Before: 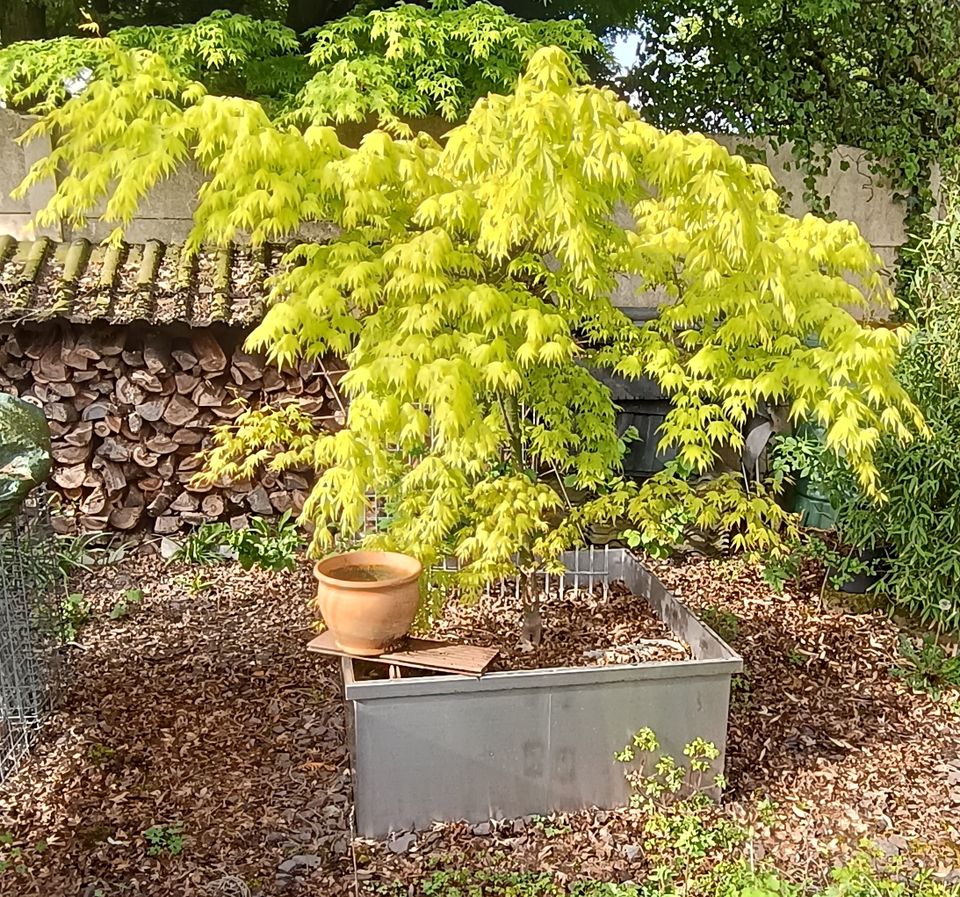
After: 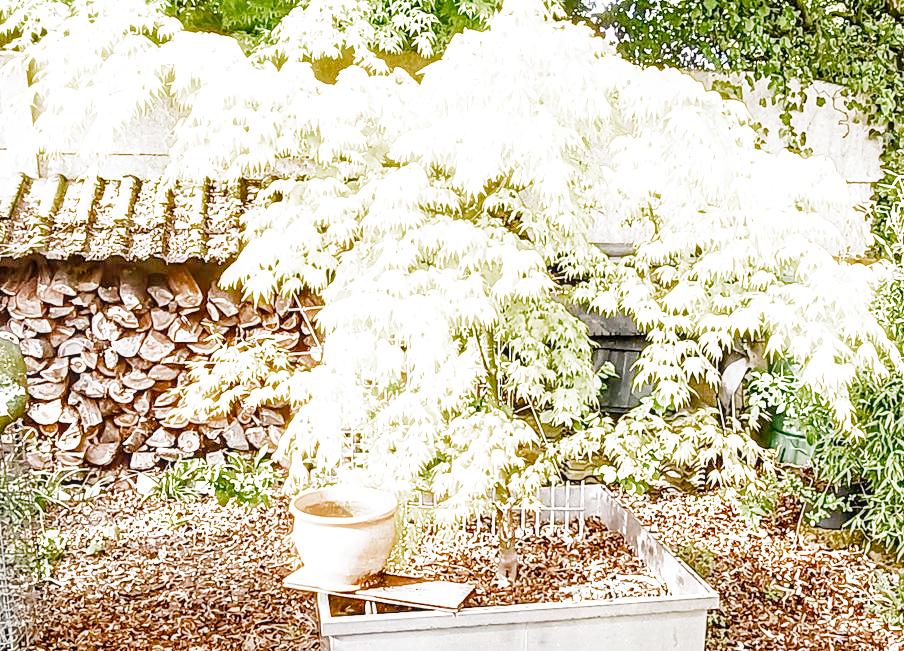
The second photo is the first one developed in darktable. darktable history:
exposure: black level correction 0, exposure 2 EV, compensate highlight preservation false
local contrast: on, module defaults
color balance rgb: highlights gain › chroma 2.384%, highlights gain › hue 34.68°, linear chroma grading › global chroma 15.343%, perceptual saturation grading › global saturation 0.597%, perceptual saturation grading › highlights -32.557%, perceptual saturation grading › mid-tones 5.219%, perceptual saturation grading › shadows 17.632%, perceptual brilliance grading › highlights 11.588%, global vibrance 30.425%, contrast 9.677%
crop: left 2.522%, top 7.21%, right 3.269%, bottom 20.165%
filmic rgb: black relative exposure -7.43 EV, white relative exposure 4.86 EV, threshold 5.95 EV, hardness 3.39, preserve chrominance no, color science v4 (2020), contrast in shadows soft, contrast in highlights soft, enable highlight reconstruction true
